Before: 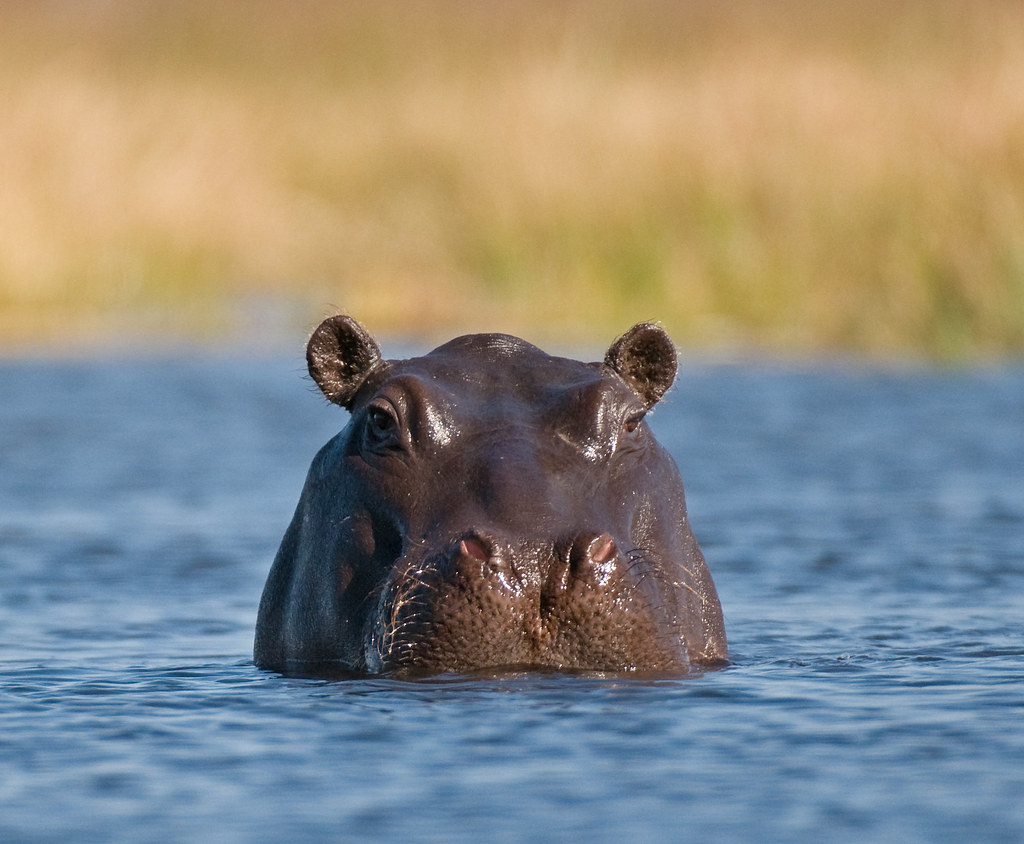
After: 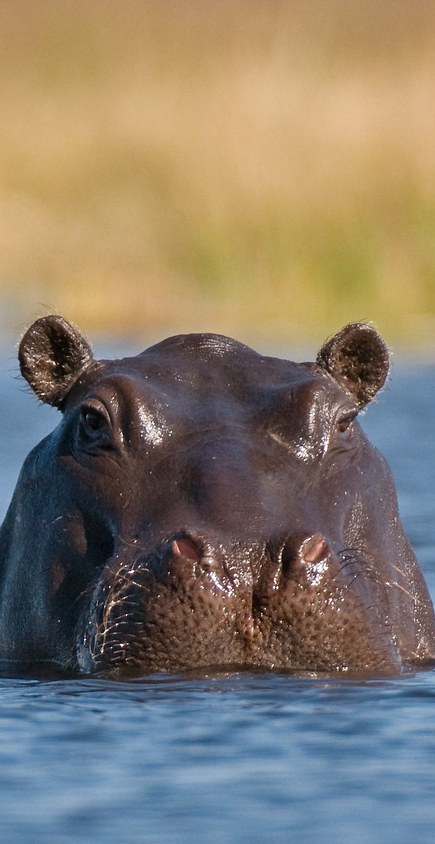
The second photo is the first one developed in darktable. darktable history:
crop: left 28.141%, right 29.331%
